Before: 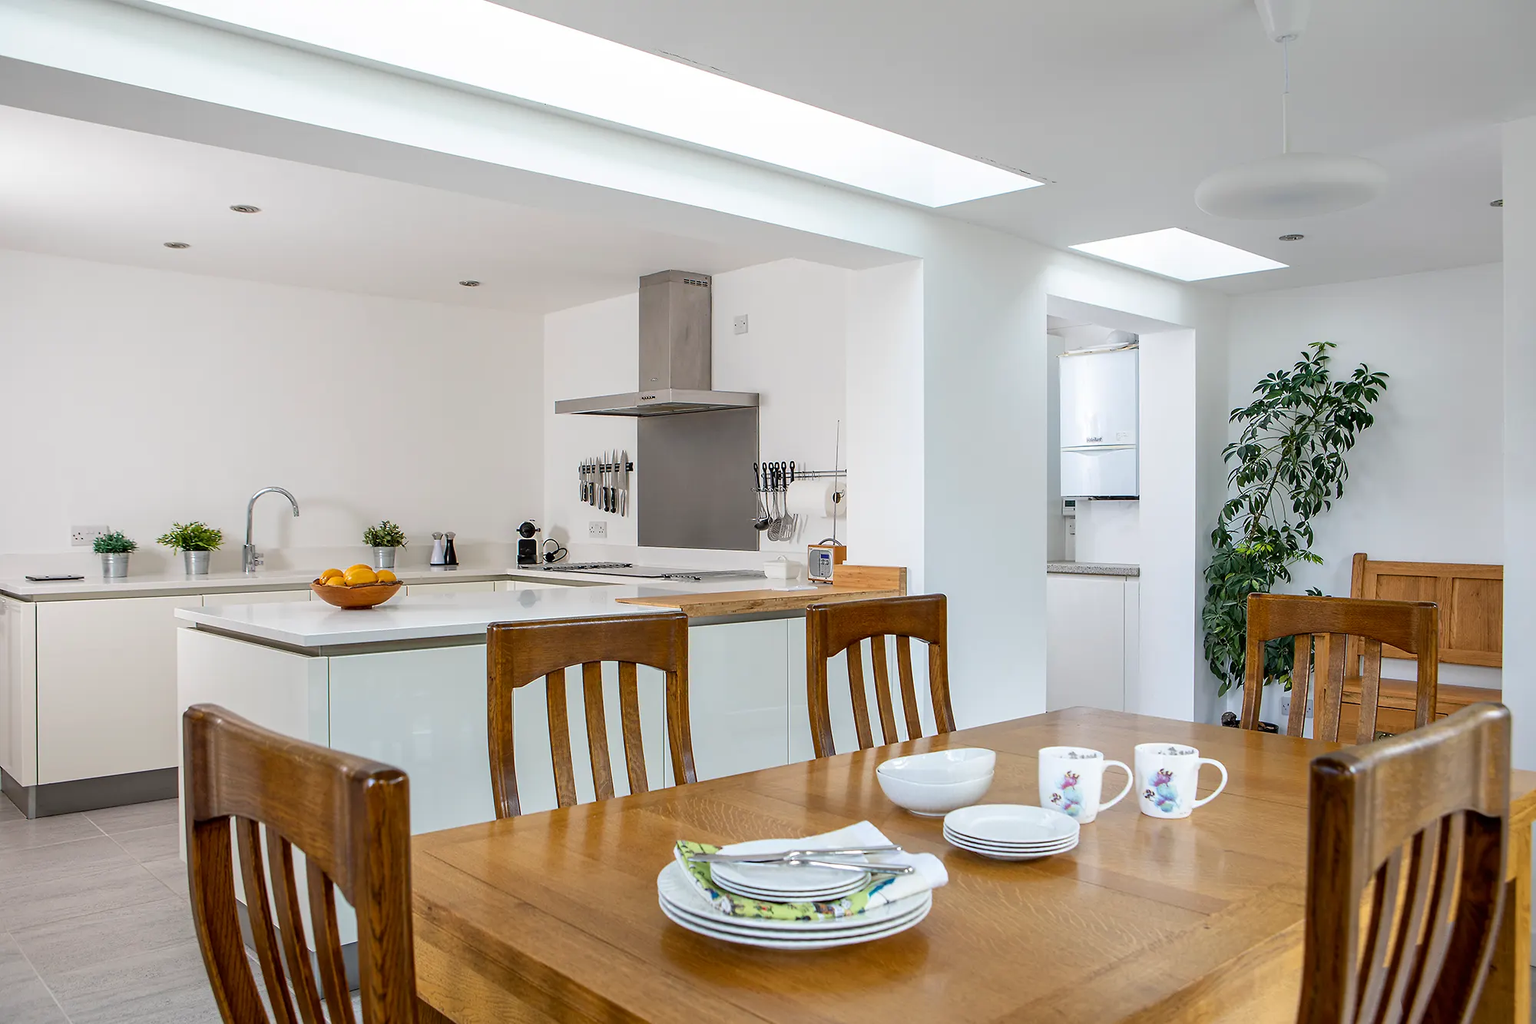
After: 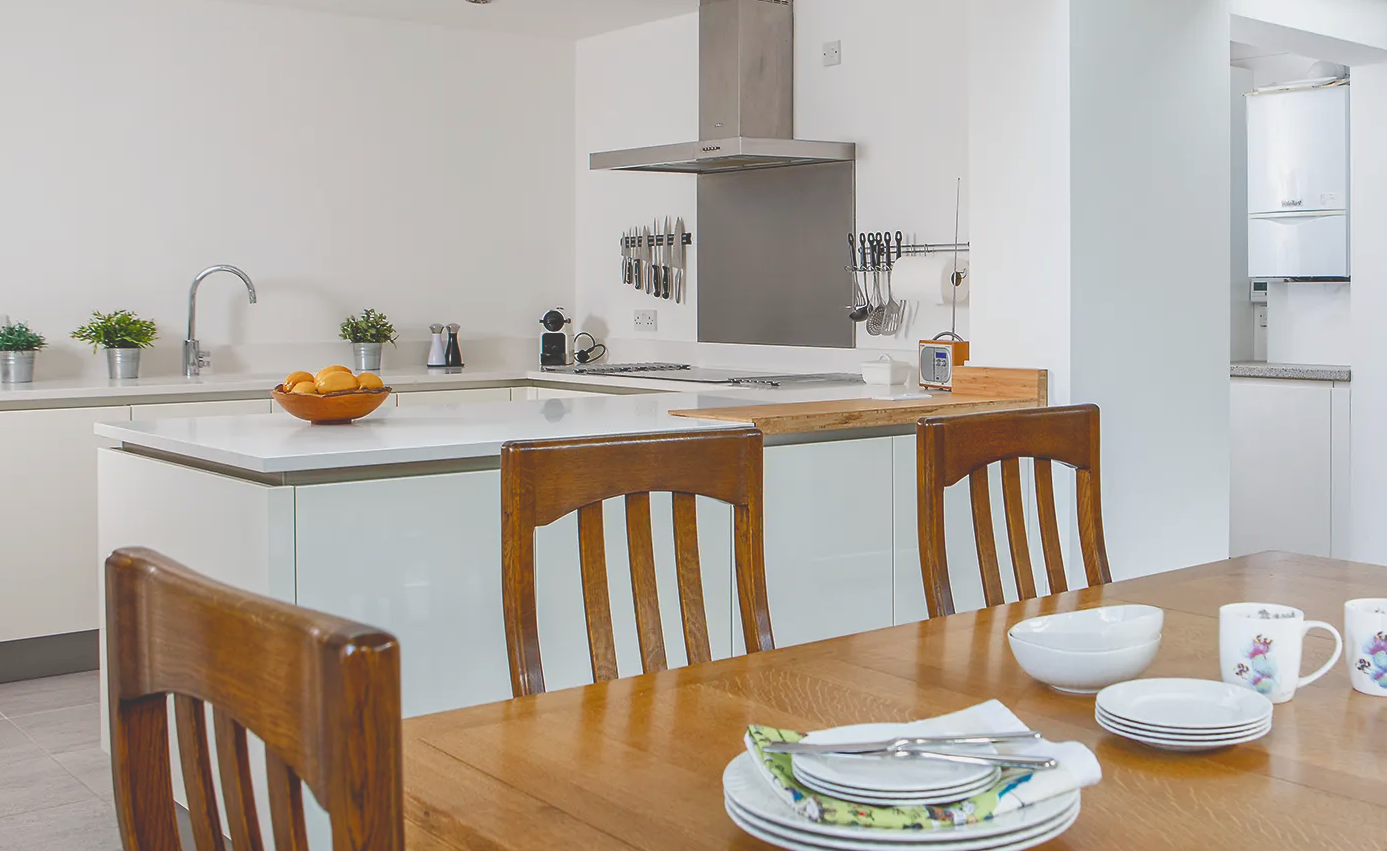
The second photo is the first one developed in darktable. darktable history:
exposure: black level correction -0.029, compensate highlight preservation false
color balance rgb: perceptual saturation grading › global saturation 0.887%, perceptual saturation grading › highlights -16.683%, perceptual saturation grading › mid-tones 32.443%, perceptual saturation grading › shadows 50.316%, global vibrance -17.692%, contrast -6.621%
crop: left 6.653%, top 27.733%, right 23.98%, bottom 8.364%
